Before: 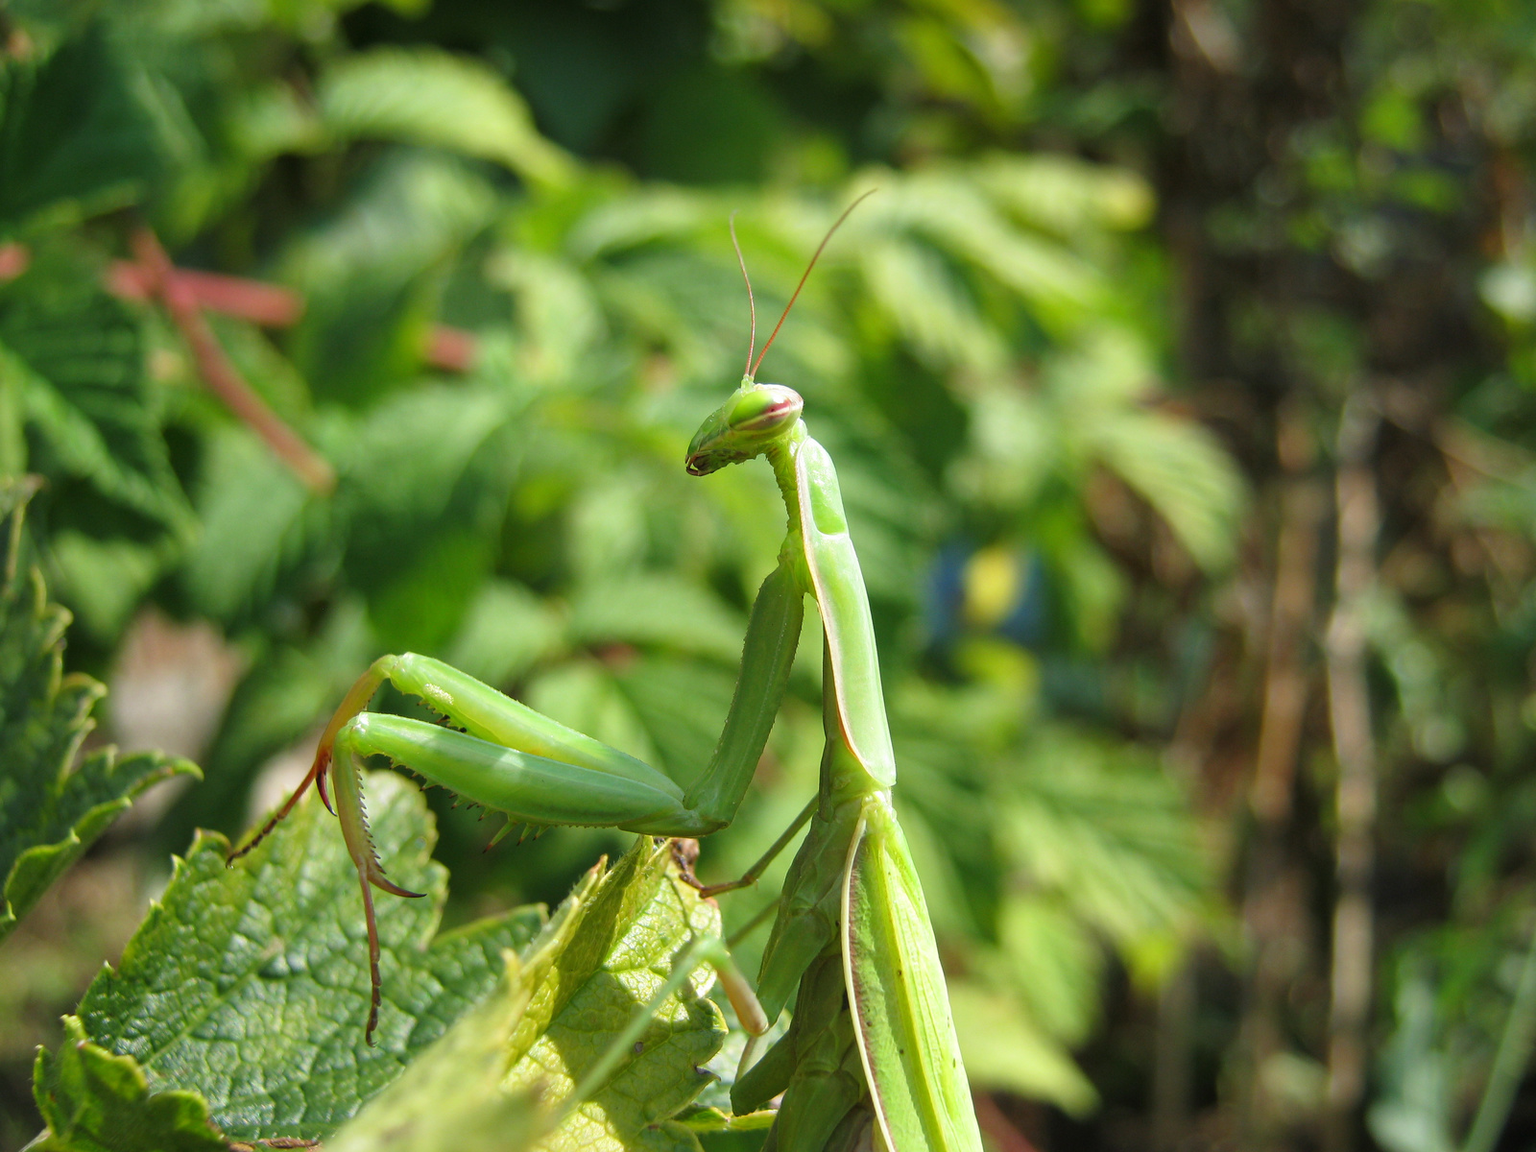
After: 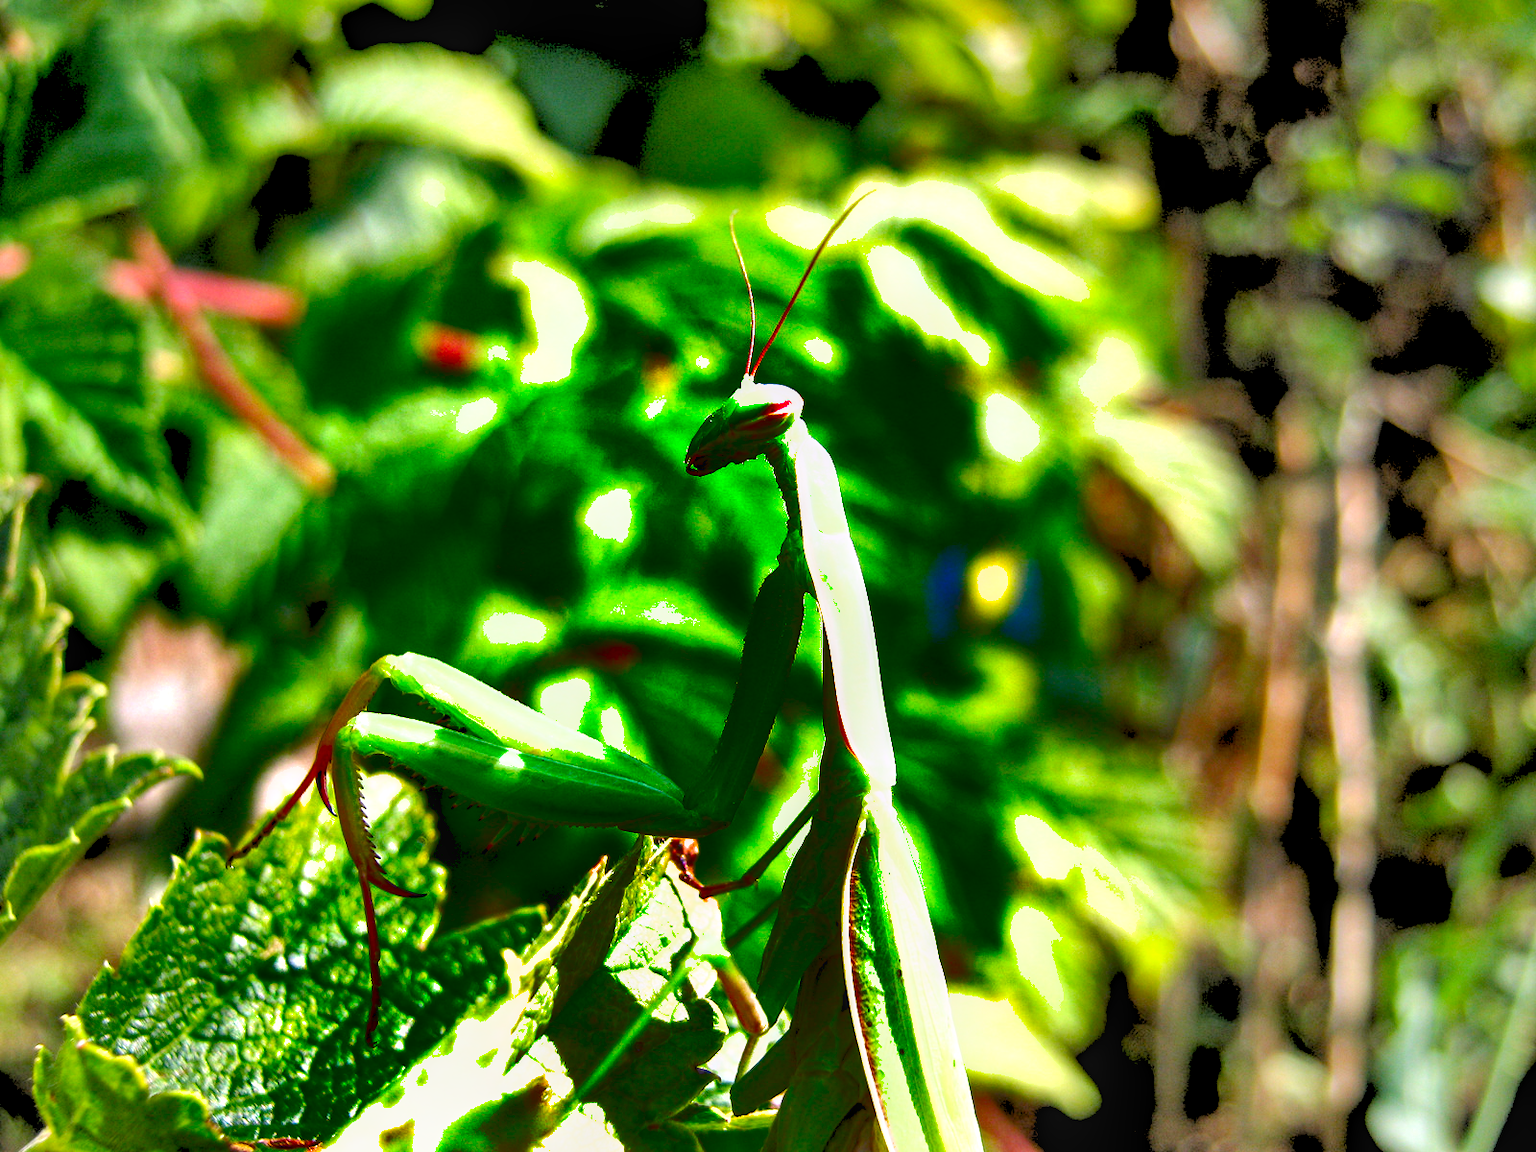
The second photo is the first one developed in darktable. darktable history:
exposure: black level correction 0.011, exposure 1.088 EV, compensate exposure bias true, compensate highlight preservation false
local contrast: on, module defaults
white balance: red 1.066, blue 1.119
shadows and highlights: radius 123.98, shadows 100, white point adjustment -3, highlights -100, highlights color adjustment 89.84%, soften with gaussian
rgb levels: levels [[0.027, 0.429, 0.996], [0, 0.5, 1], [0, 0.5, 1]]
